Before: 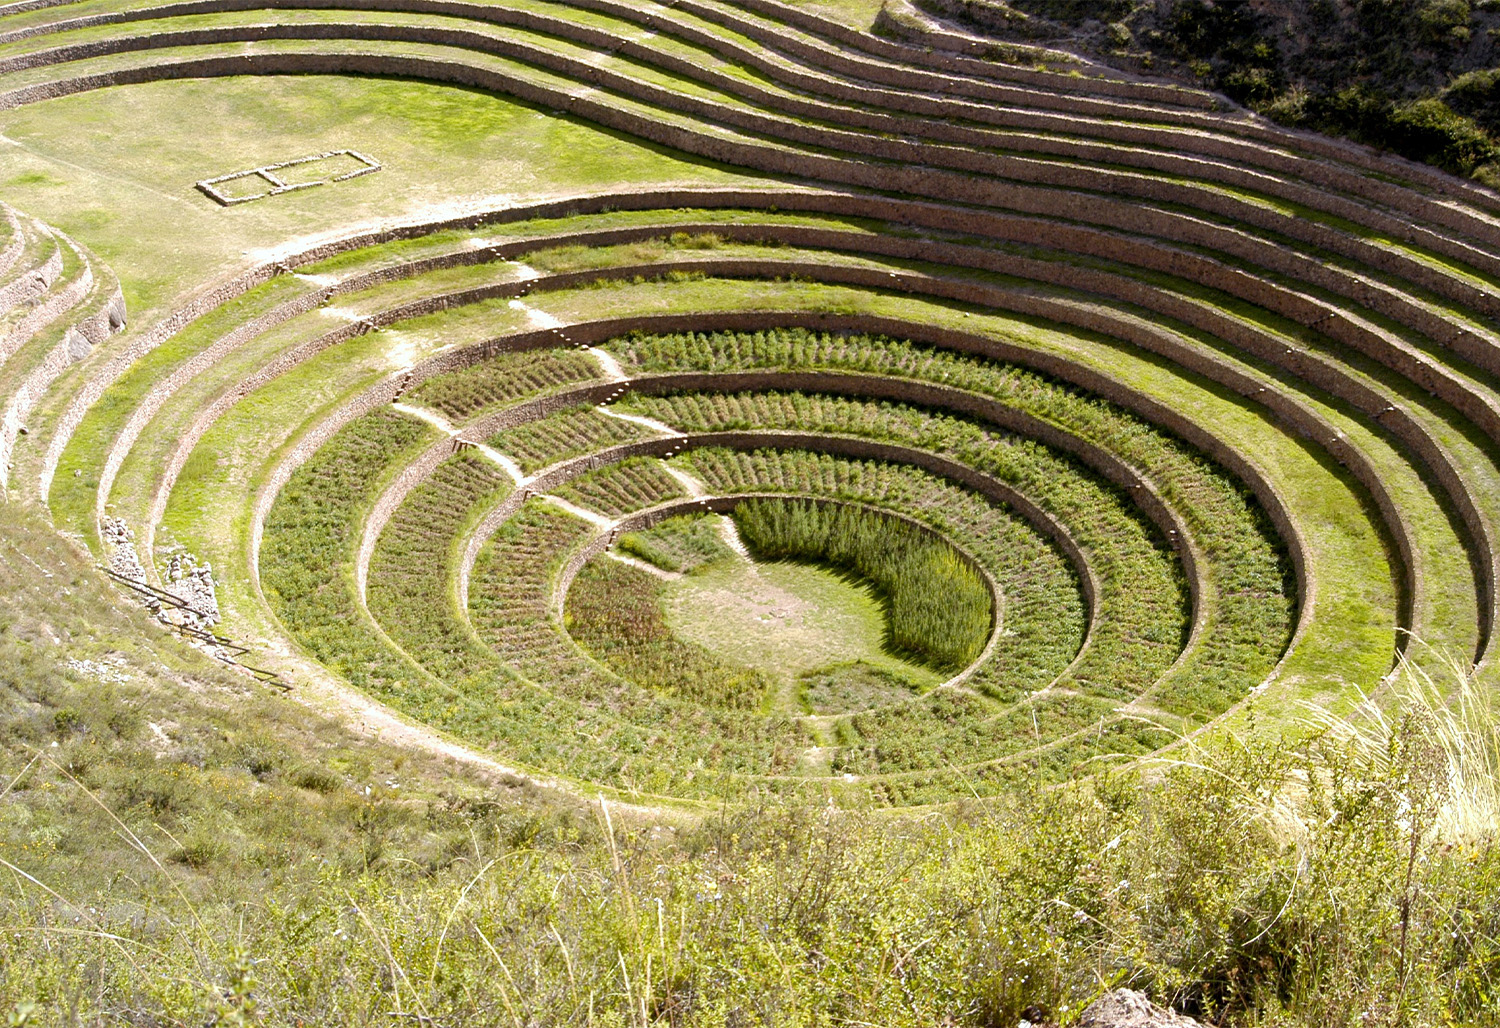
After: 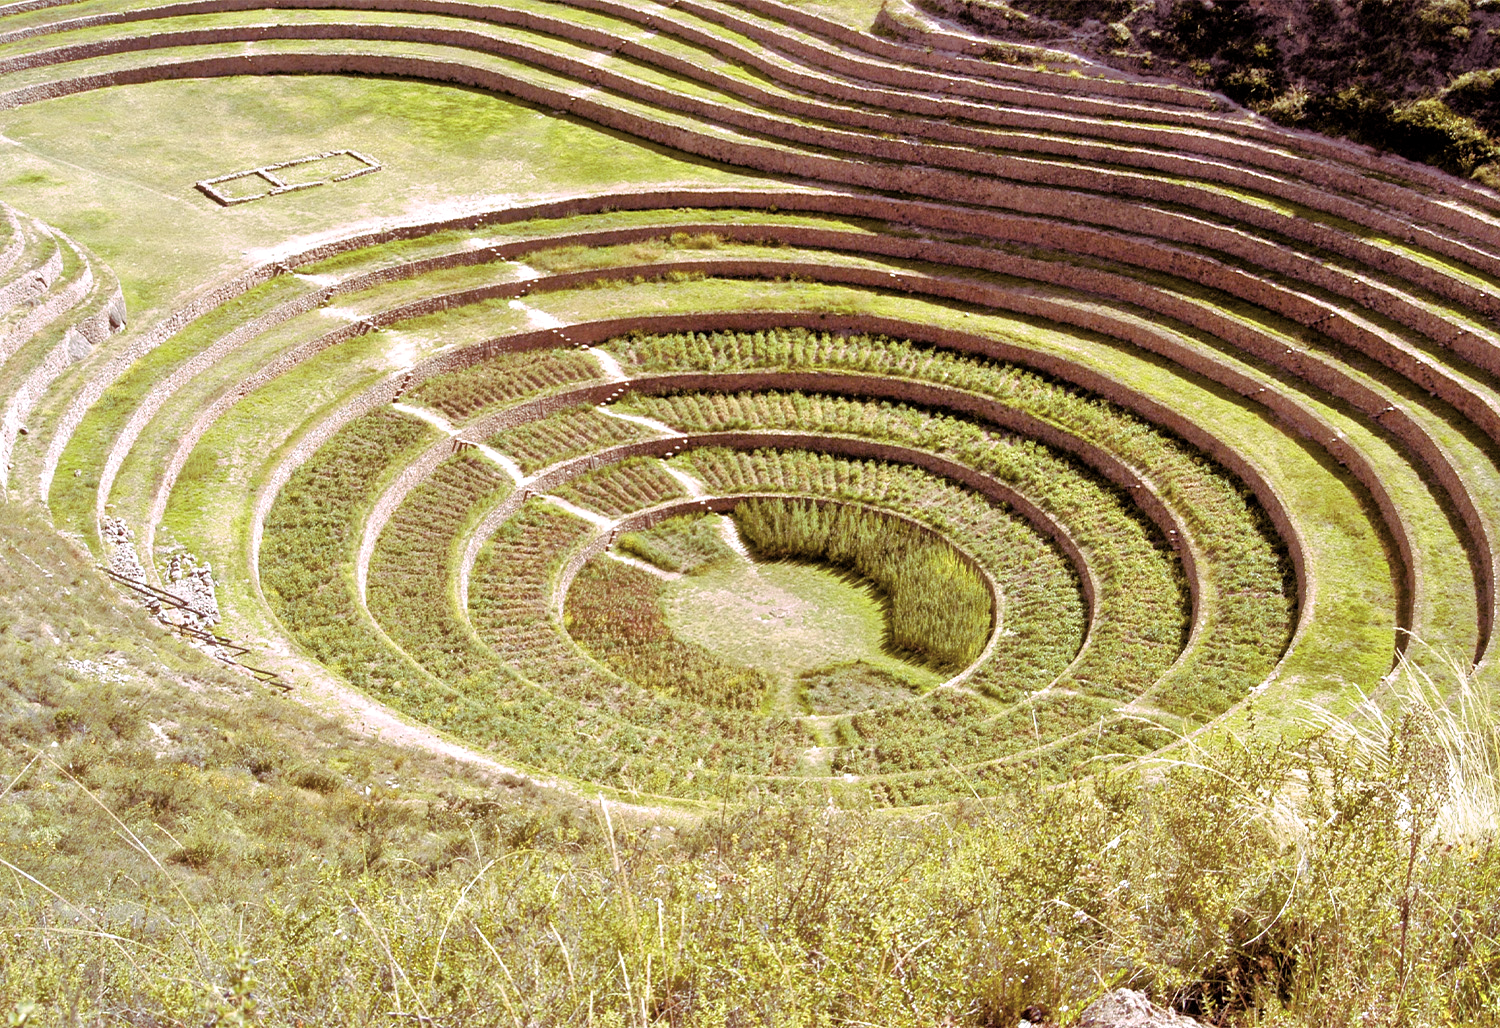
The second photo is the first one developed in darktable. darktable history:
tone equalizer: -7 EV 0.15 EV, -6 EV 0.6 EV, -5 EV 1.15 EV, -4 EV 1.33 EV, -3 EV 1.15 EV, -2 EV 0.6 EV, -1 EV 0.15 EV, mask exposure compensation -0.5 EV
color balance rgb: perceptual saturation grading › global saturation 20%, perceptual saturation grading › highlights -25%, perceptual saturation grading › shadows 50%, global vibrance -25%
split-toning: highlights › hue 298.8°, highlights › saturation 0.73, compress 41.76%
